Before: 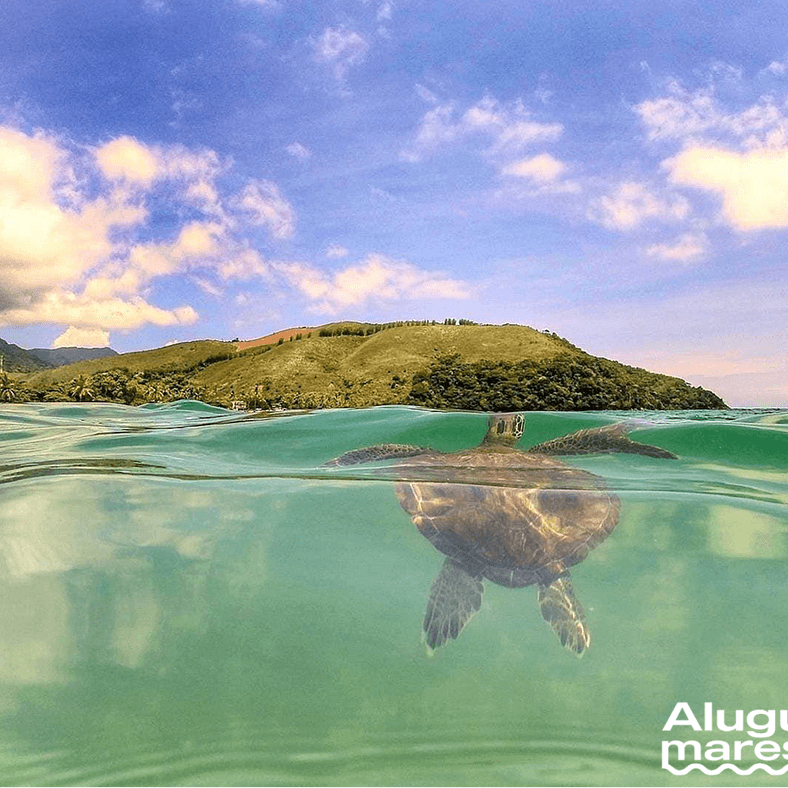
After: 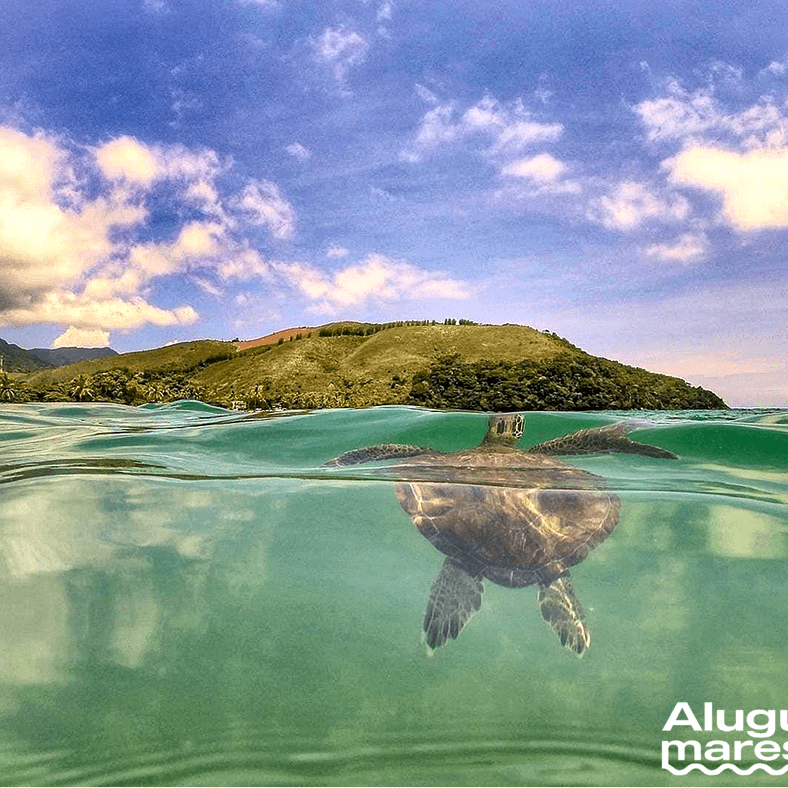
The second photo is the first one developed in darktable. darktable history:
shadows and highlights: soften with gaussian
local contrast: mode bilateral grid, contrast 20, coarseness 50, detail 144%, midtone range 0.2
